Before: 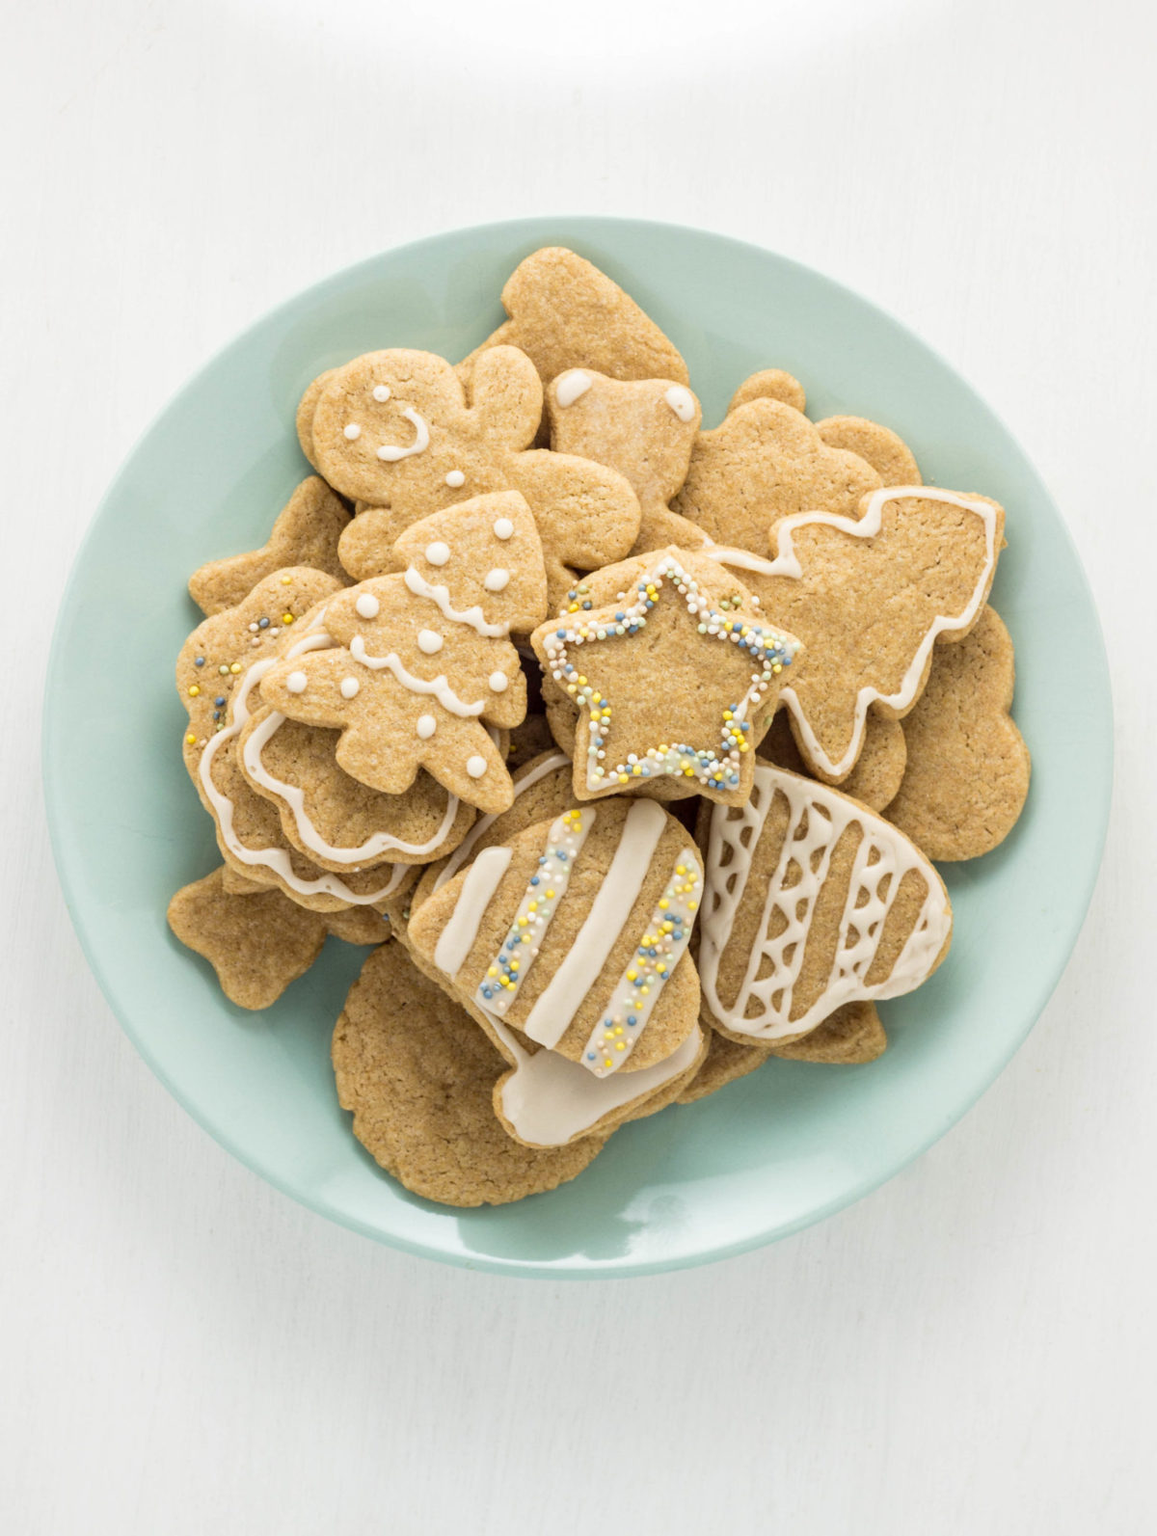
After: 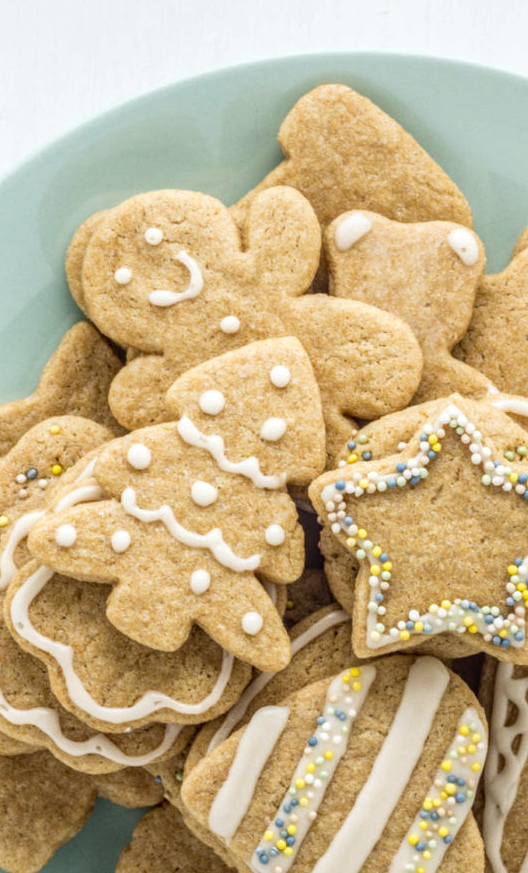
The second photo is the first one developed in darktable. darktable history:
local contrast: highlights 0%, shadows 0%, detail 133%
white balance: red 0.982, blue 1.018
crop: left 20.248%, top 10.86%, right 35.675%, bottom 34.321%
